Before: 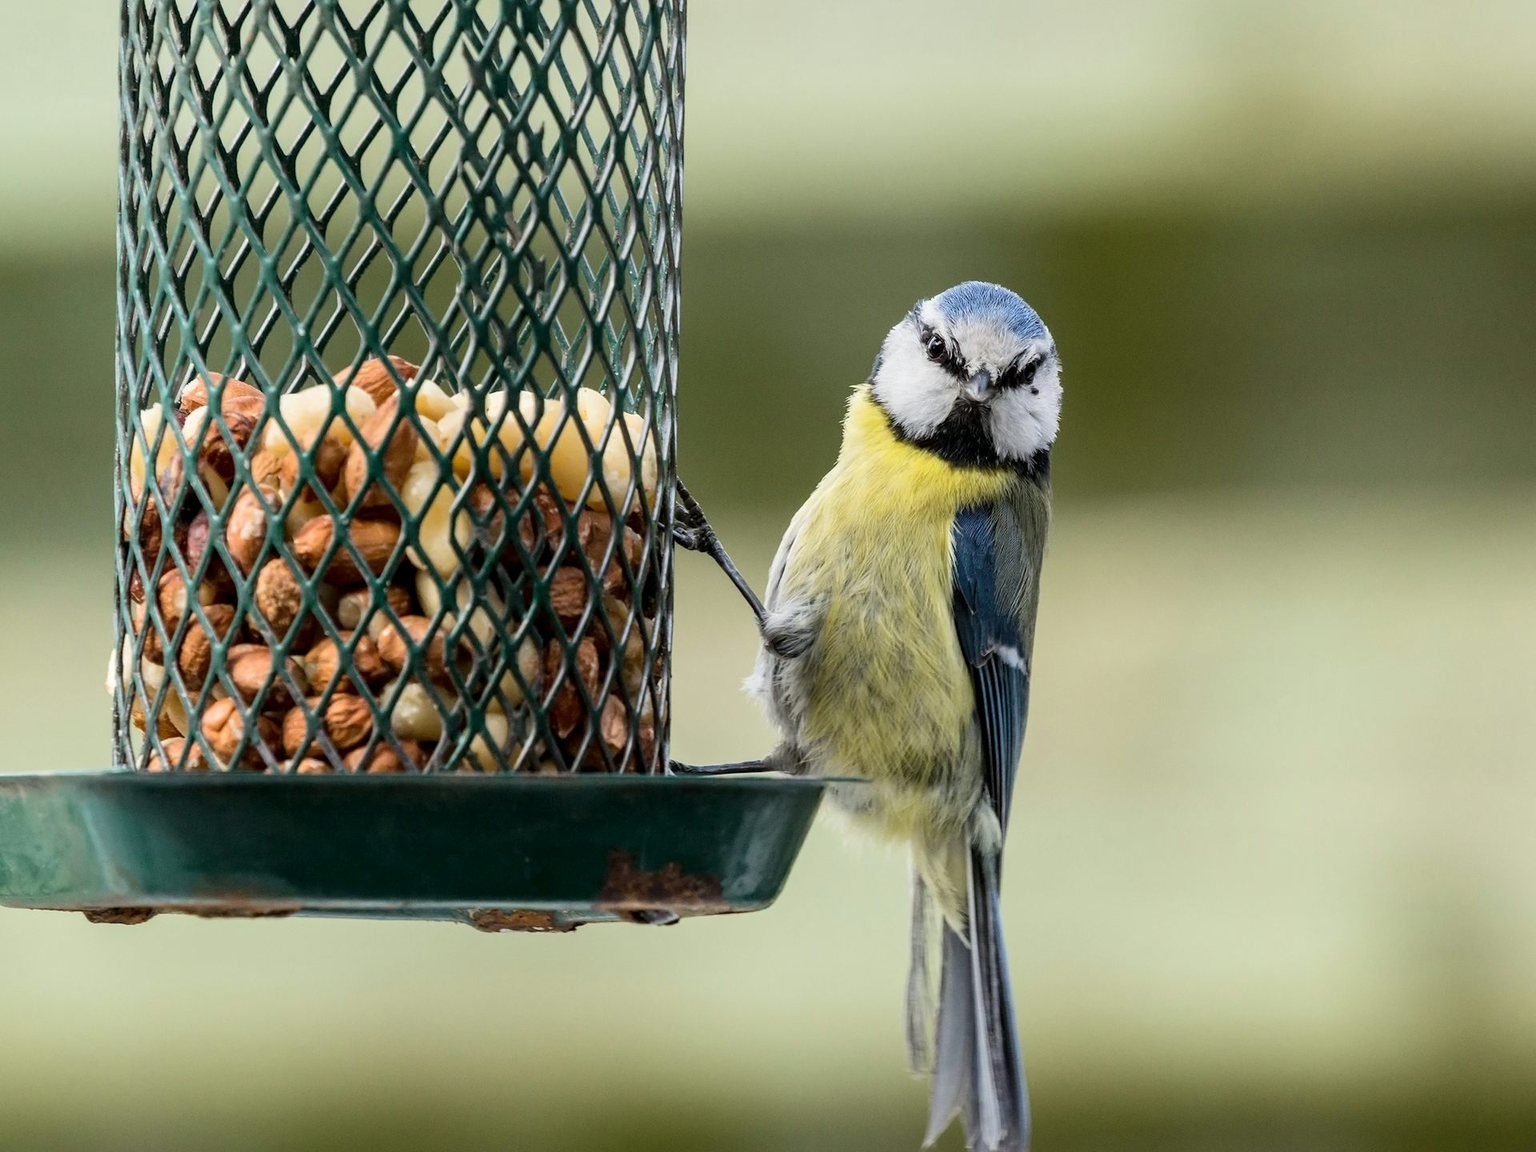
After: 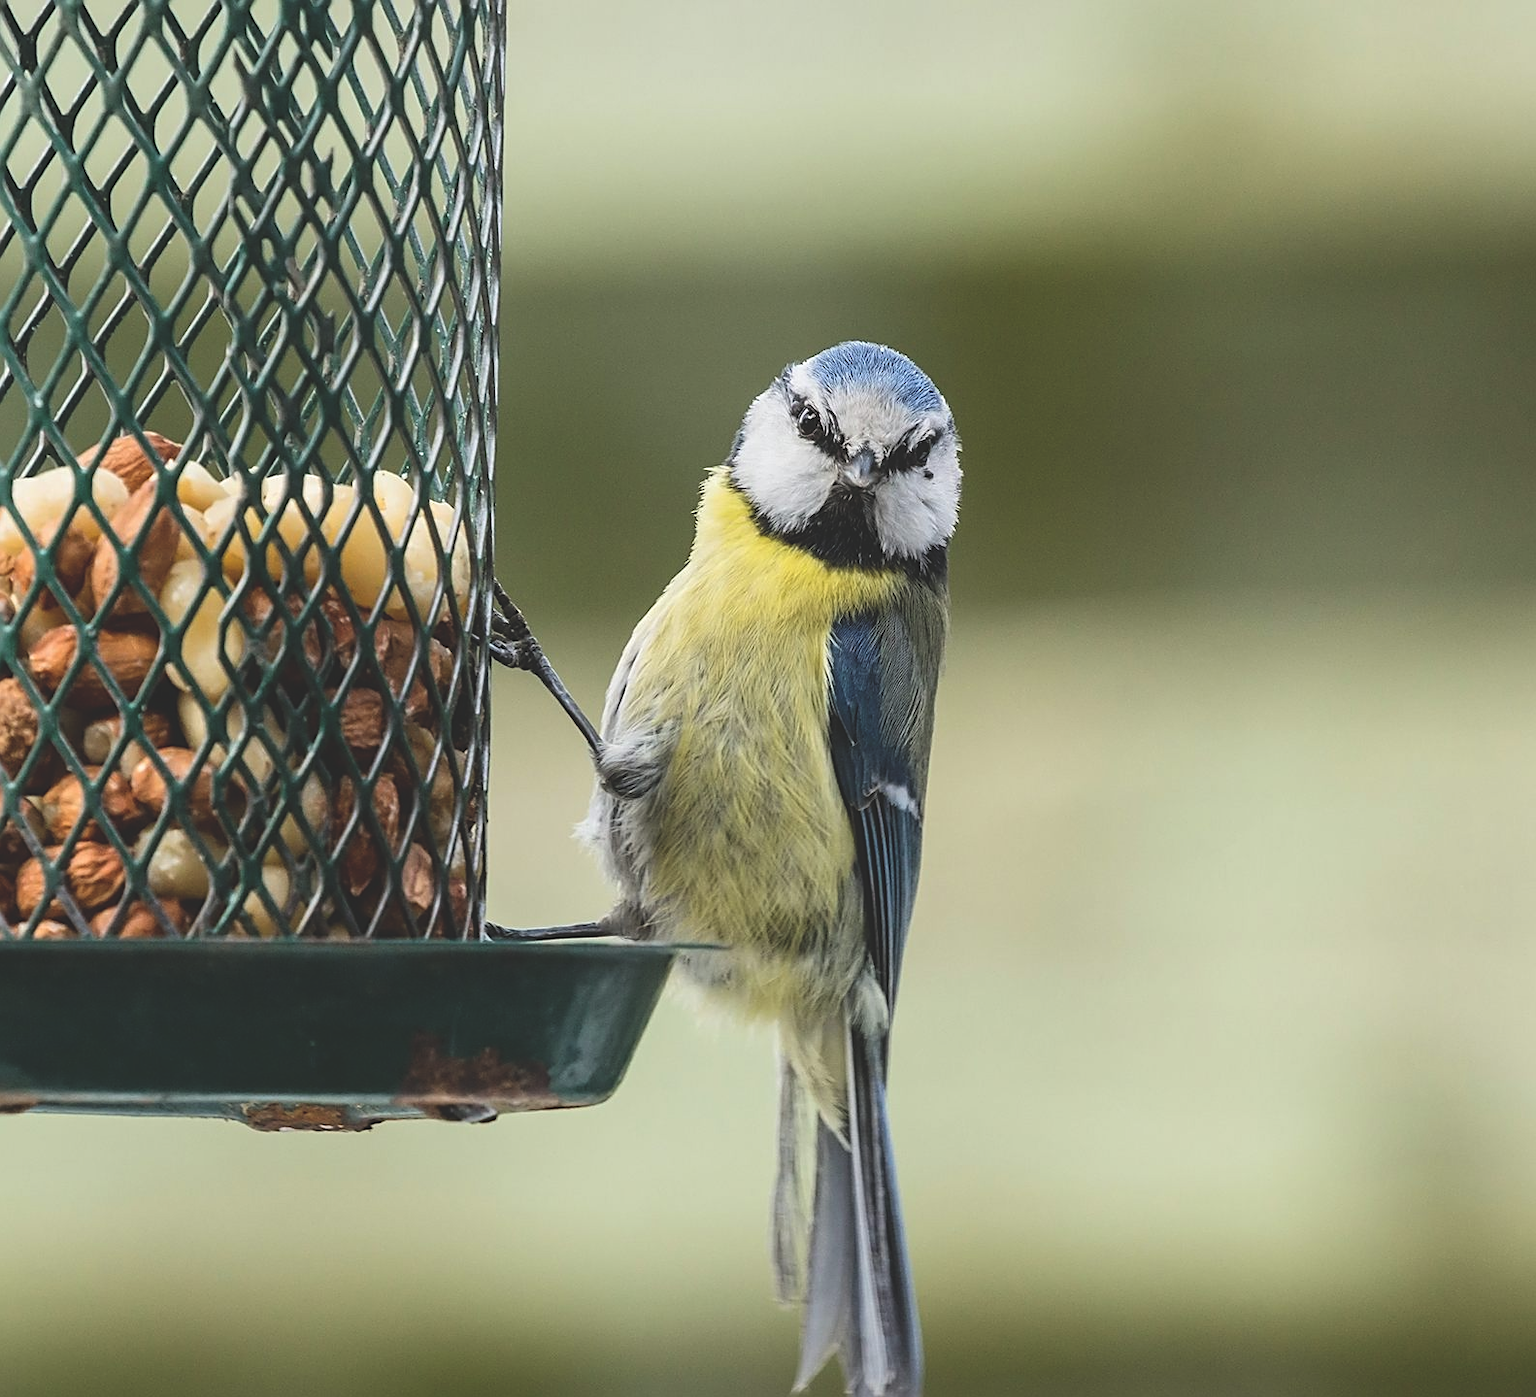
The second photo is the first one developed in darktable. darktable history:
crop: left 17.582%, bottom 0.031%
sharpen: on, module defaults
exposure: black level correction -0.023, exposure -0.039 EV, compensate highlight preservation false
